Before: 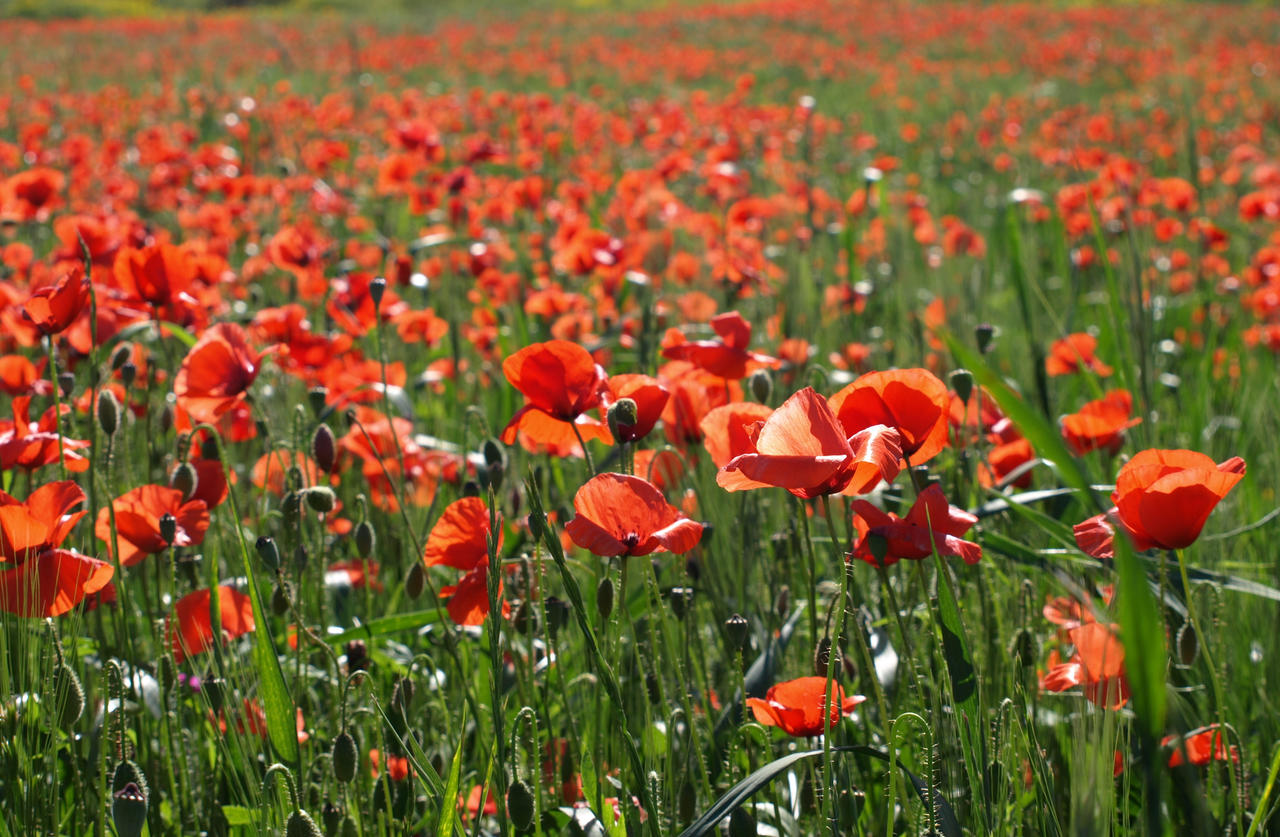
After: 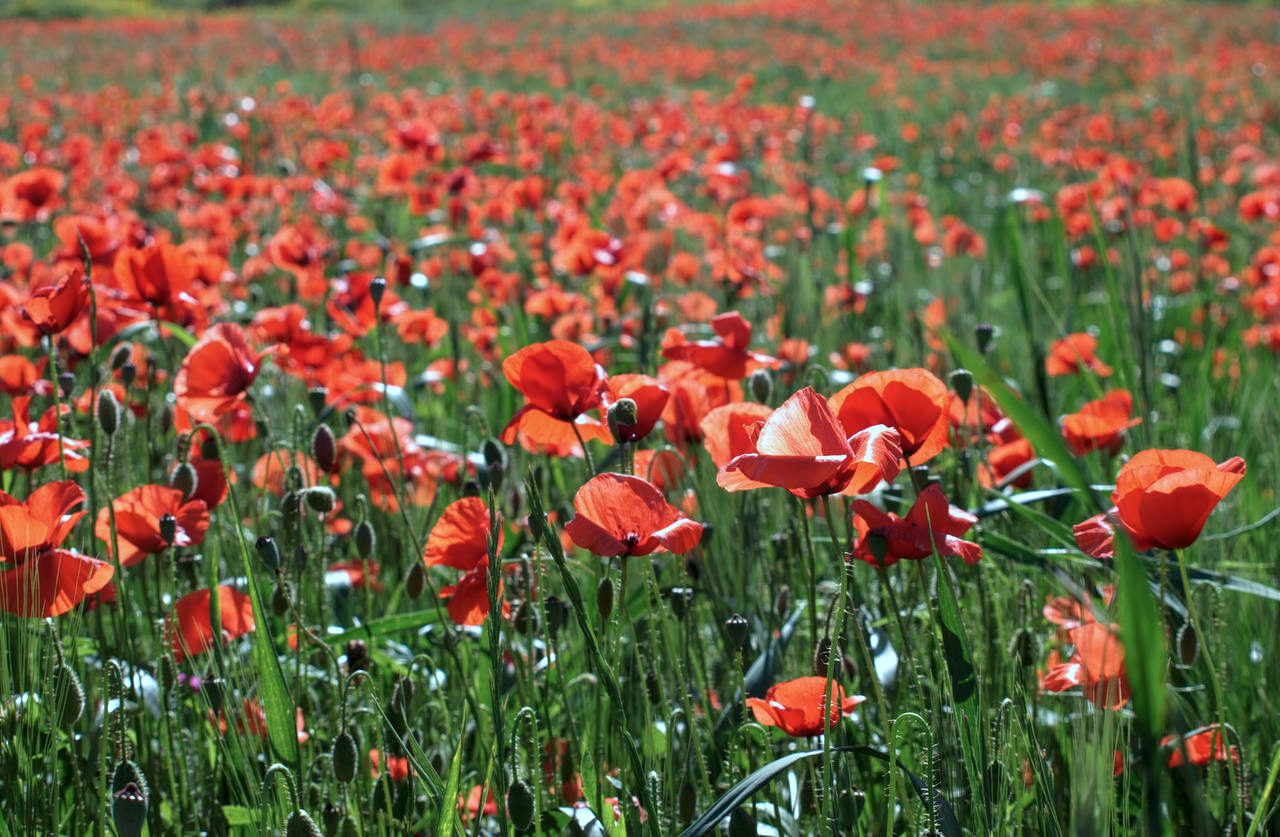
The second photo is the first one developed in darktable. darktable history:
local contrast: highlights 105%, shadows 102%, detail 131%, midtone range 0.2
color correction: highlights a* -9.81, highlights b* -21.39
